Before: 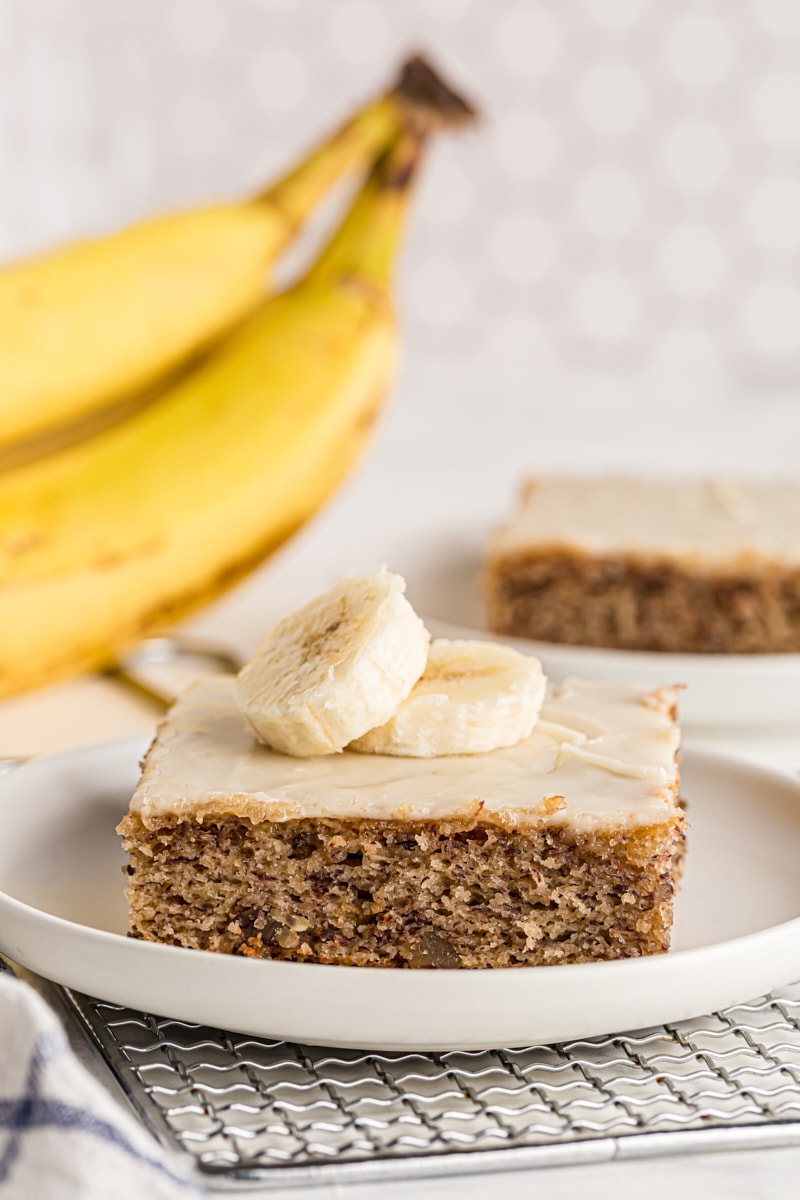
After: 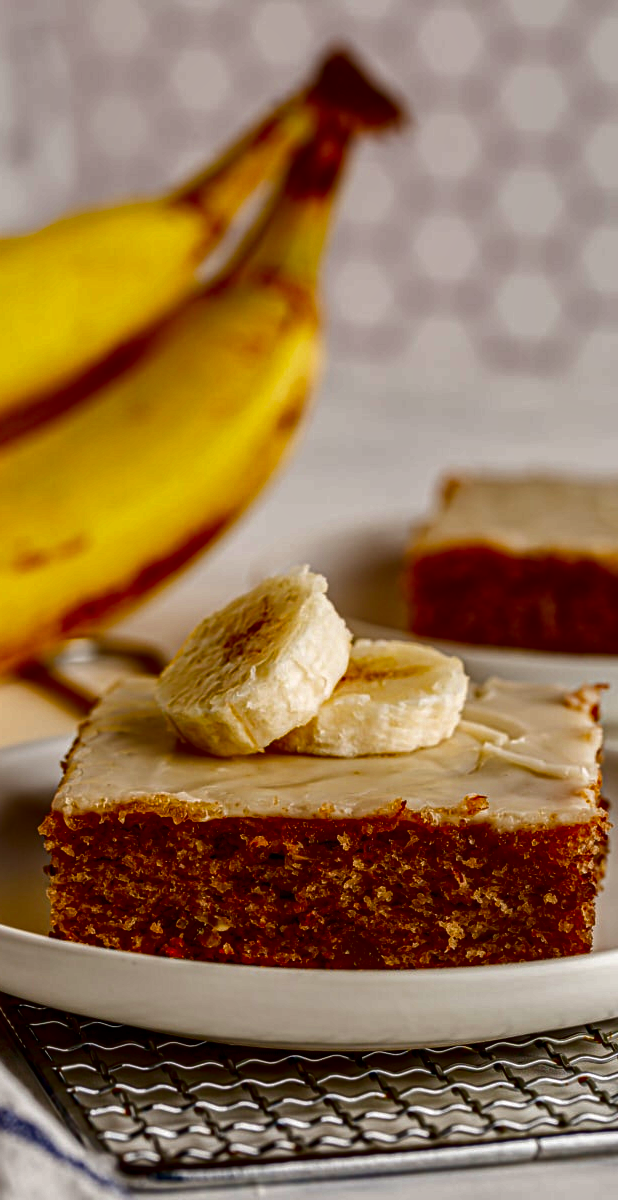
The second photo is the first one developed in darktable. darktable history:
contrast brightness saturation: brightness -0.989, saturation 0.995
crop: left 9.847%, right 12.806%
shadows and highlights: low approximation 0.01, soften with gaussian
local contrast: on, module defaults
